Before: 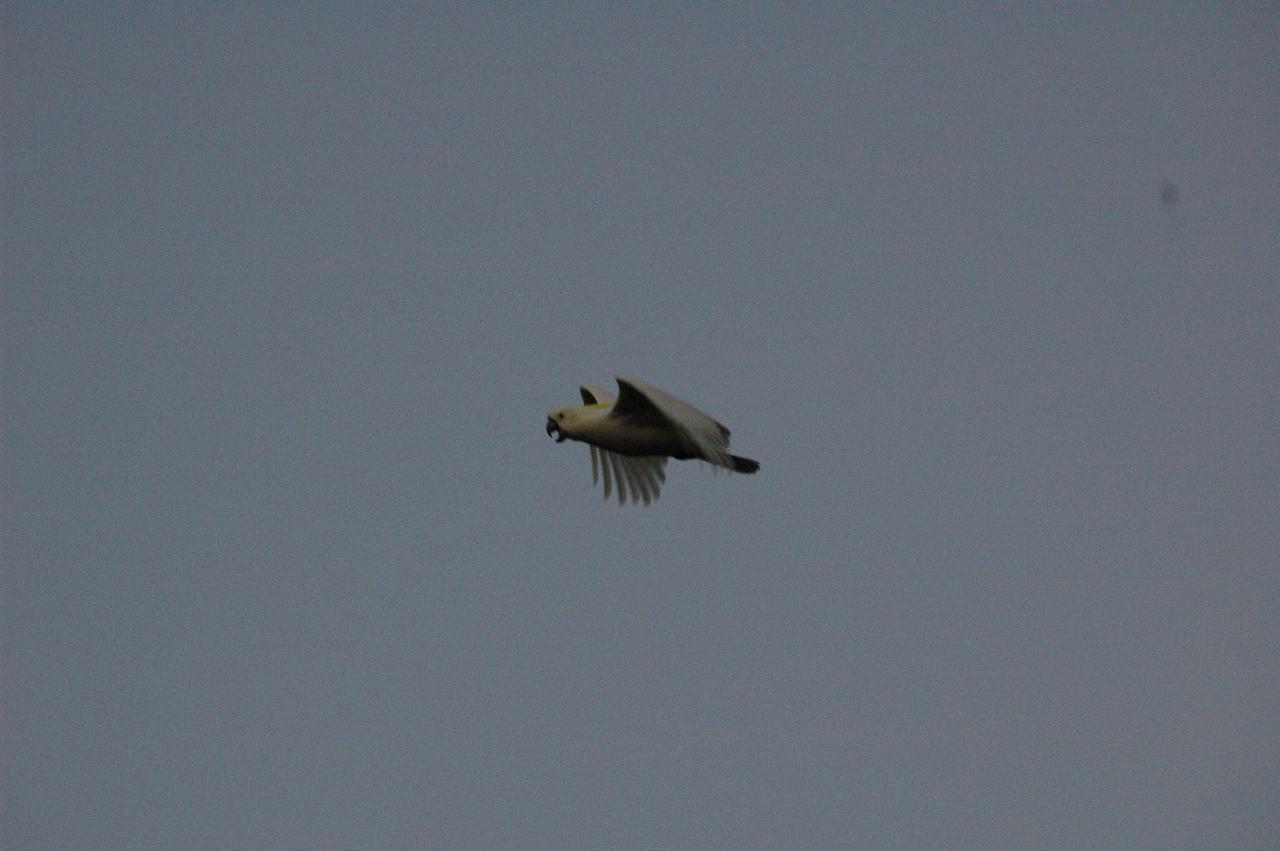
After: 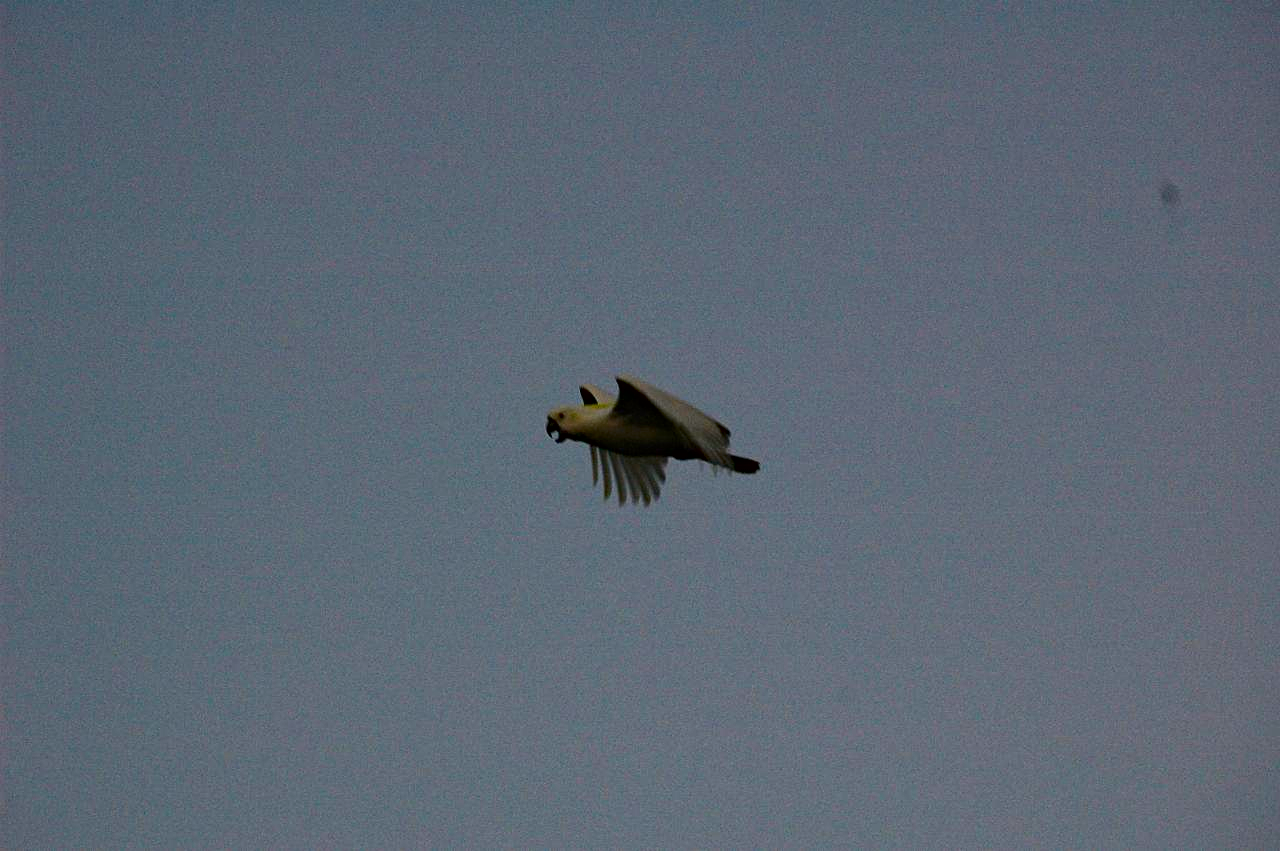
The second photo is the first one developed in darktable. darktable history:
sharpen: amount 0.215
haze removal: strength 0.281, distance 0.255, compatibility mode true, adaptive false
contrast brightness saturation: contrast 0.182, saturation 0.31
